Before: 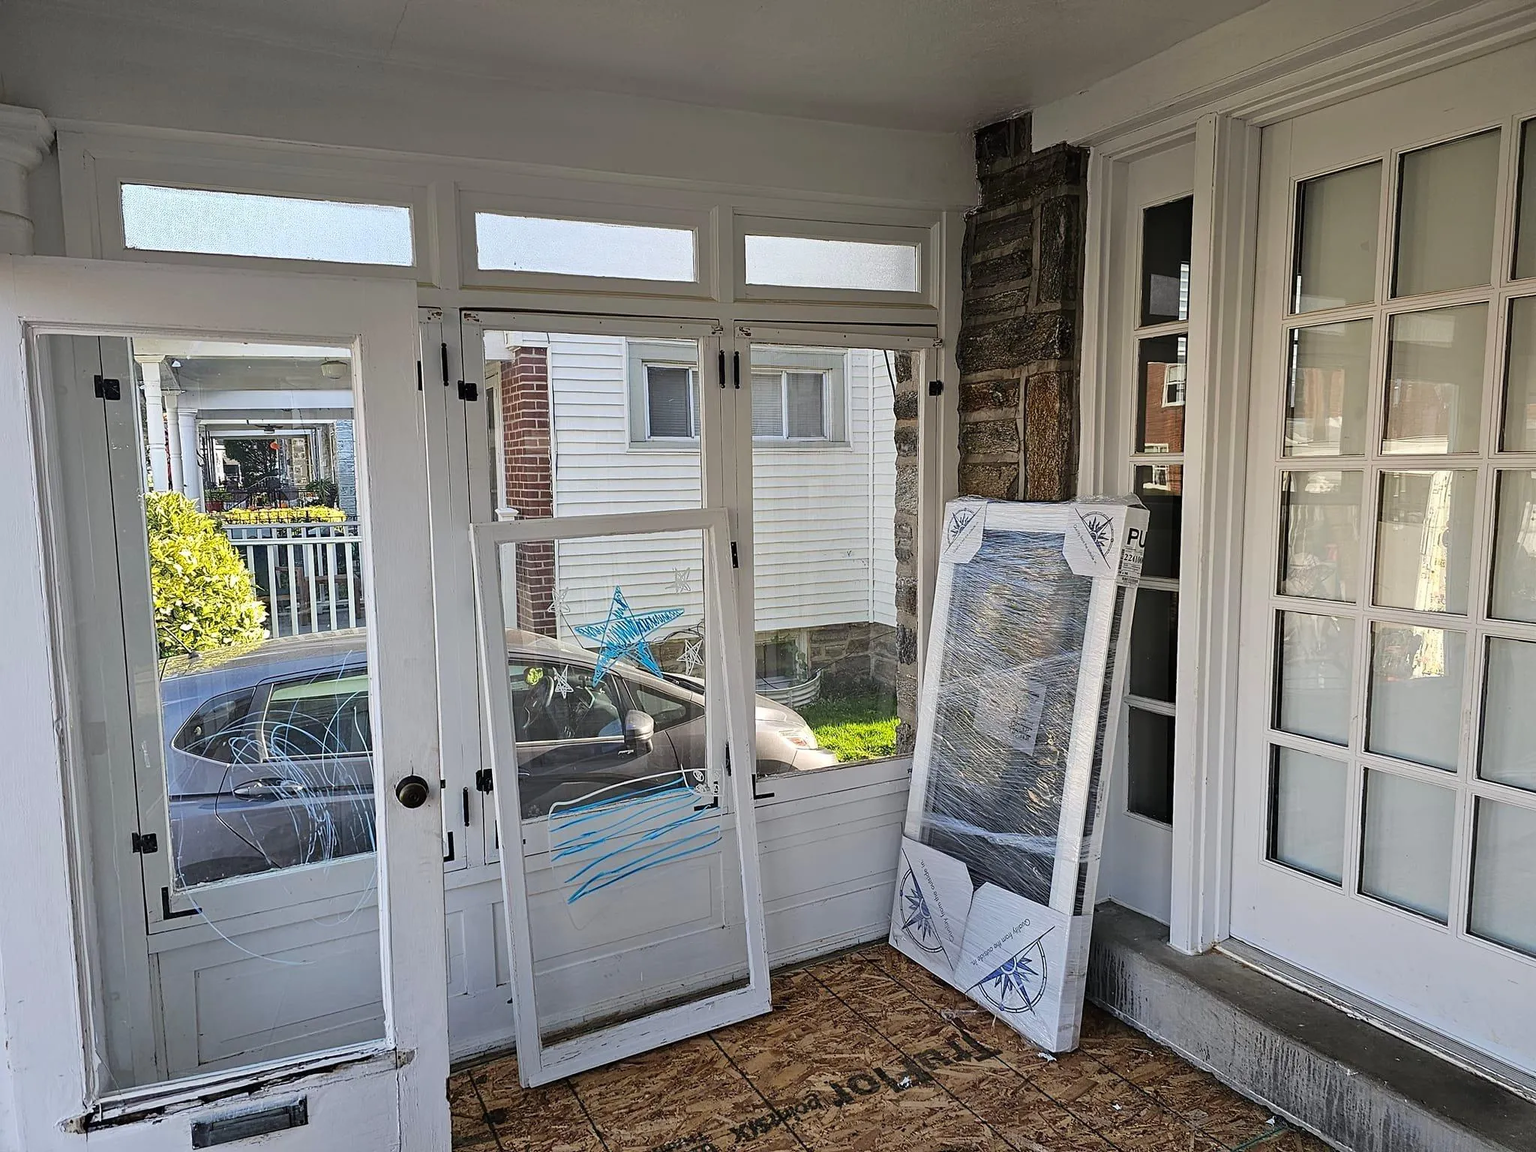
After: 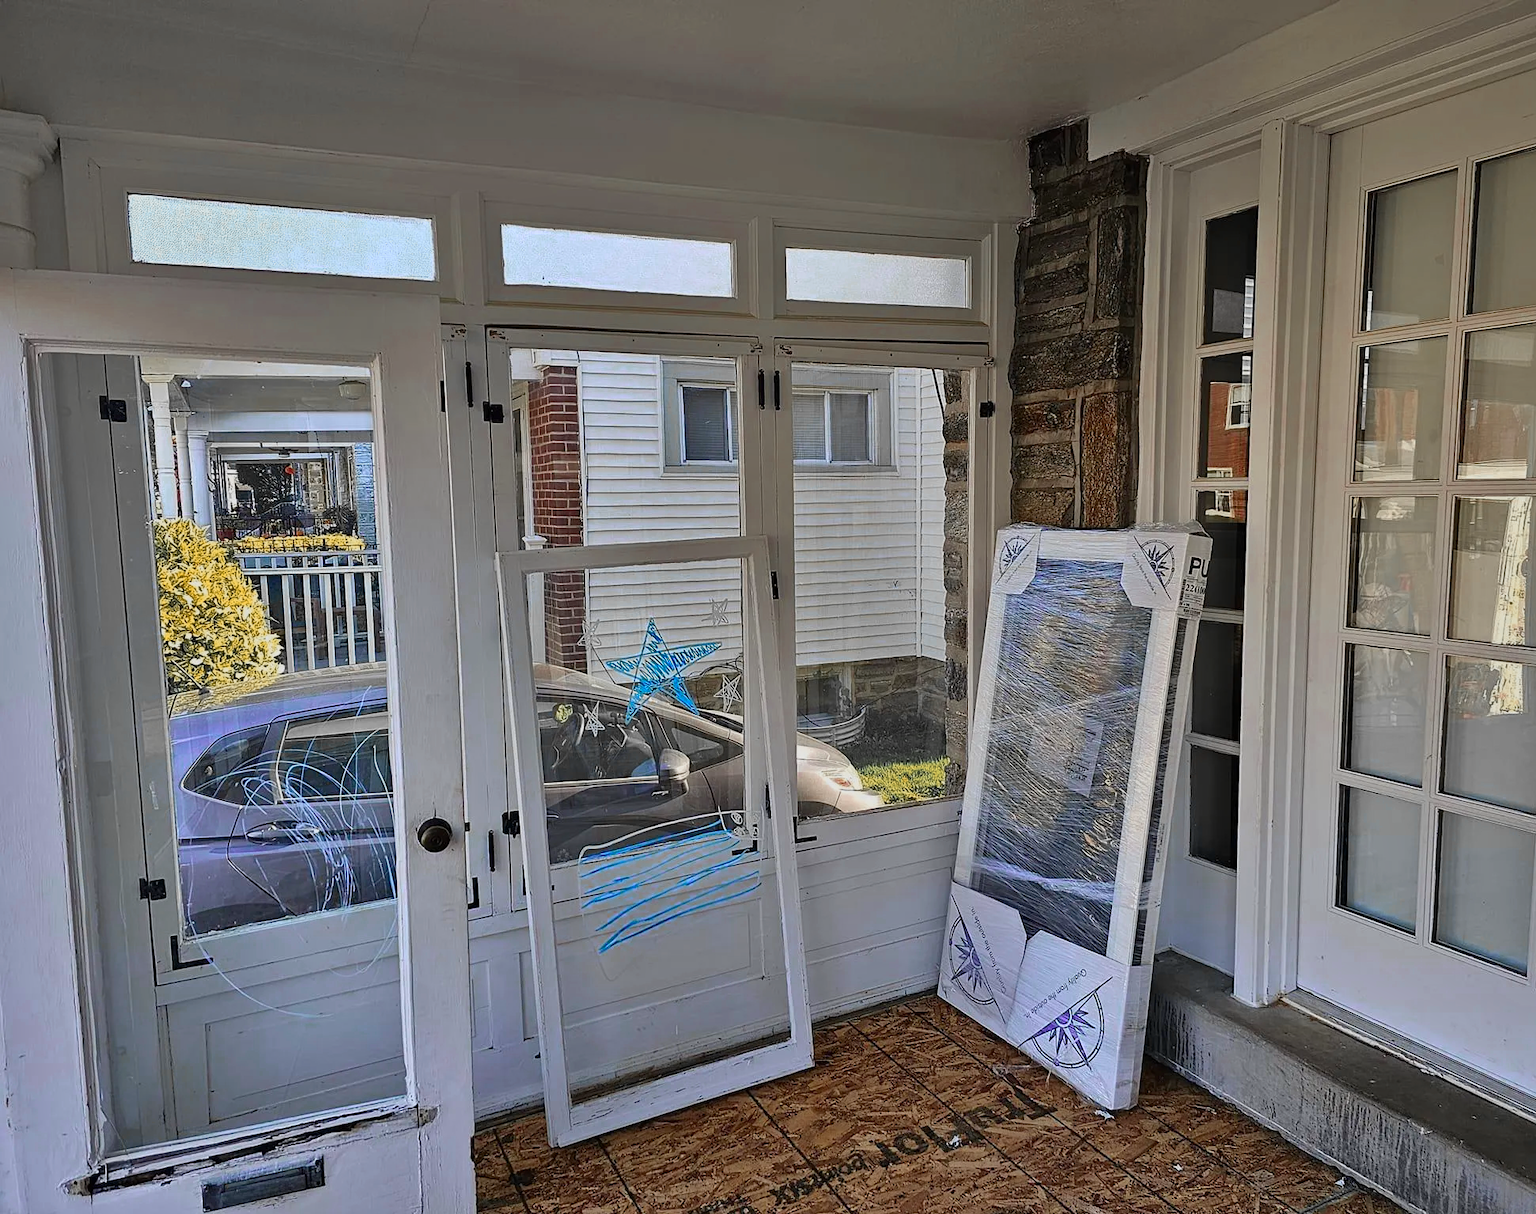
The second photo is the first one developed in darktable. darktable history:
color zones: curves: ch0 [(0, 0.363) (0.128, 0.373) (0.25, 0.5) (0.402, 0.407) (0.521, 0.525) (0.63, 0.559) (0.729, 0.662) (0.867, 0.471)]; ch1 [(0, 0.515) (0.136, 0.618) (0.25, 0.5) (0.378, 0) (0.516, 0) (0.622, 0.593) (0.737, 0.819) (0.87, 0.593)]; ch2 [(0, 0.529) (0.128, 0.471) (0.282, 0.451) (0.386, 0.662) (0.516, 0.525) (0.633, 0.554) (0.75, 0.62) (0.875, 0.441)]
crop and rotate: right 5.167%
shadows and highlights: shadows 80.73, white point adjustment -9.07, highlights -61.46, soften with gaussian
